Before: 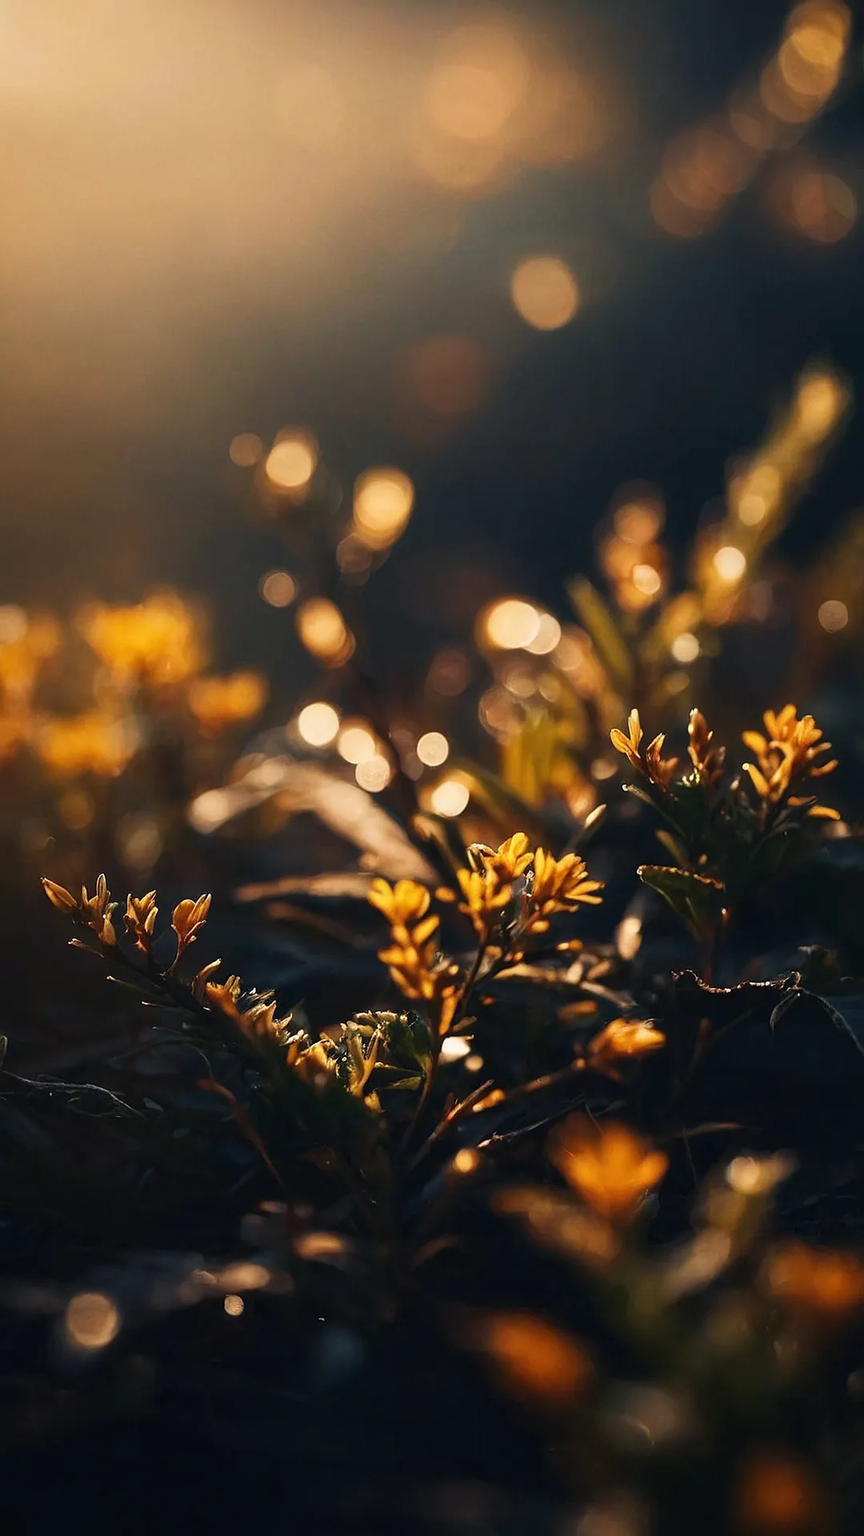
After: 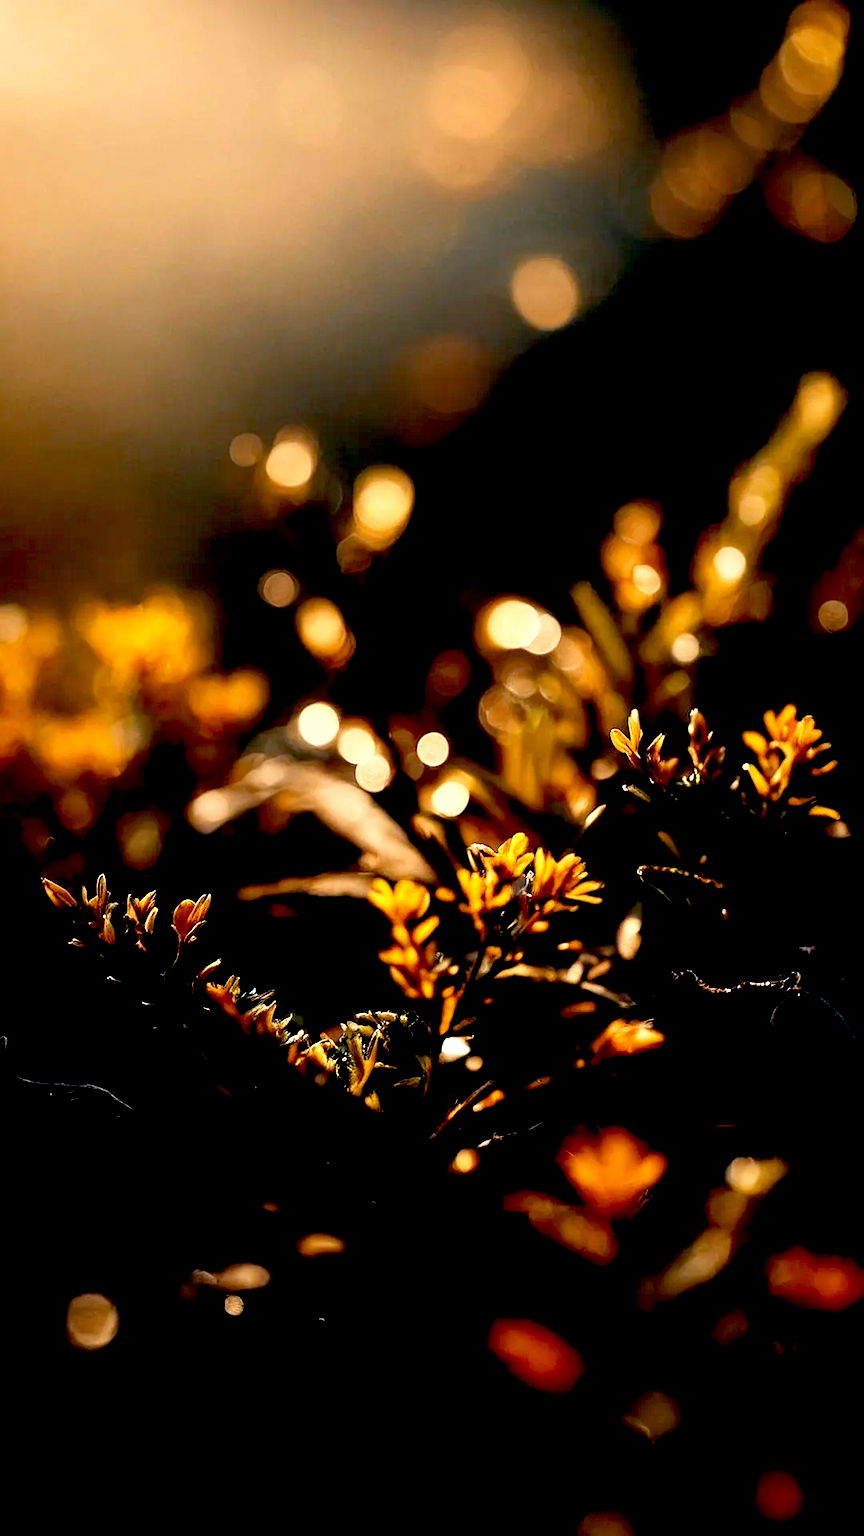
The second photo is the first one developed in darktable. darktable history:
exposure: black level correction 0.039, exposure 0.499 EV, compensate exposure bias true, compensate highlight preservation false
